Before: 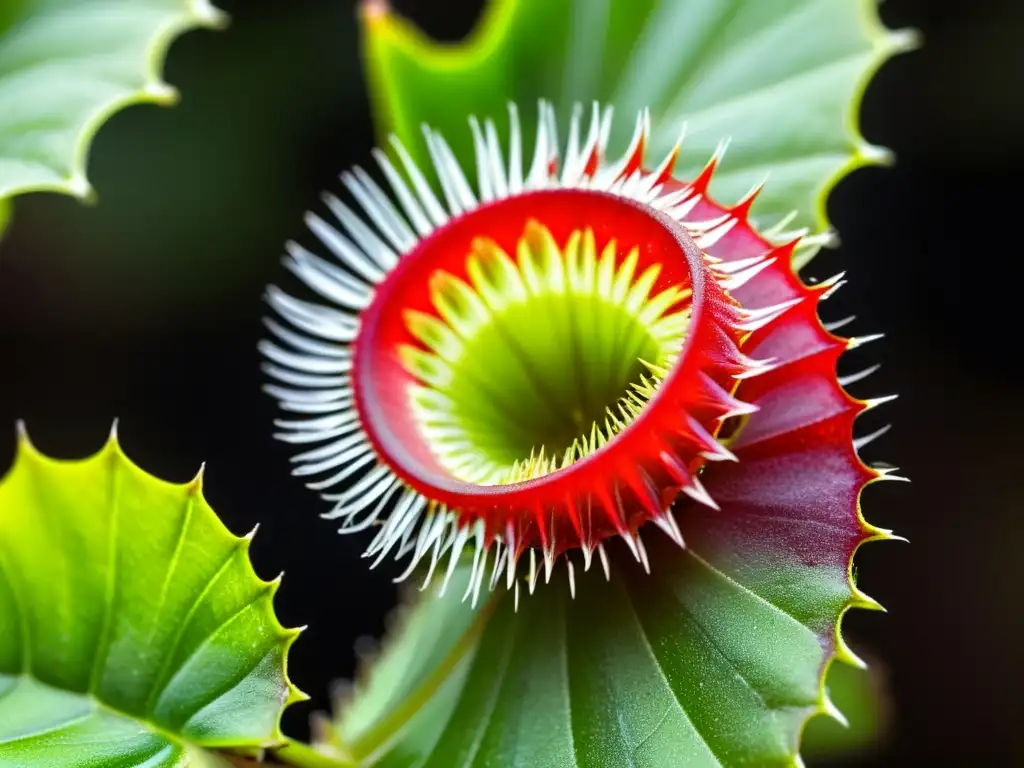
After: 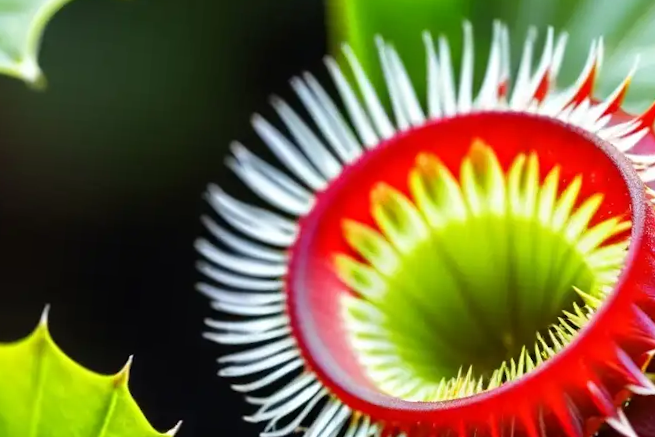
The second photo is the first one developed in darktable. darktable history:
crop and rotate: angle -4.56°, left 2.137%, top 6.69%, right 27.286%, bottom 30.465%
